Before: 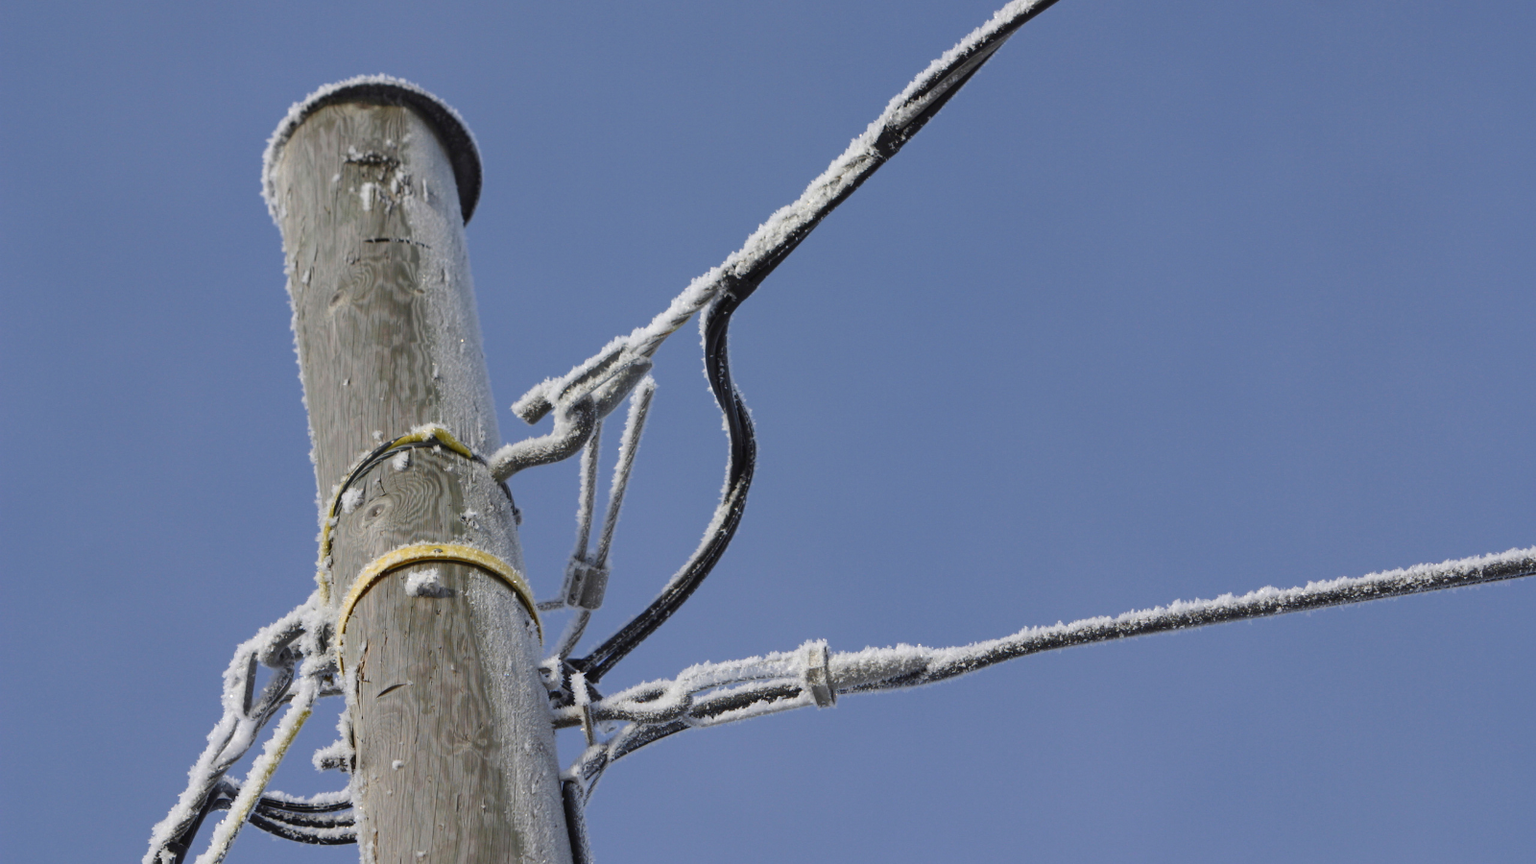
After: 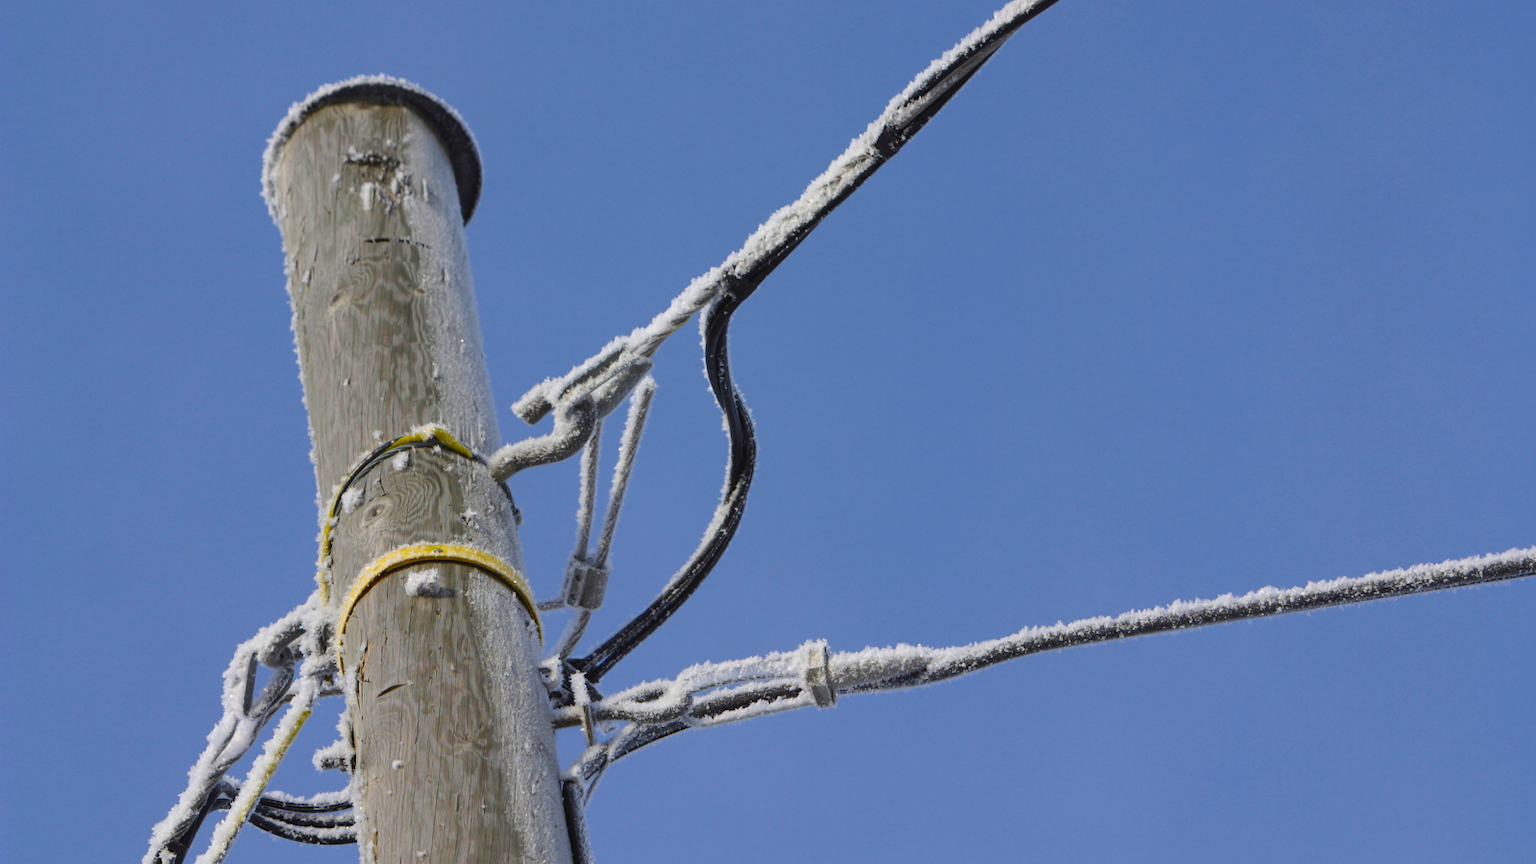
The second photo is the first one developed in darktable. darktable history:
color balance rgb: linear chroma grading › global chroma 42.602%, perceptual saturation grading › global saturation -4.26%, perceptual saturation grading › shadows -3.062%
